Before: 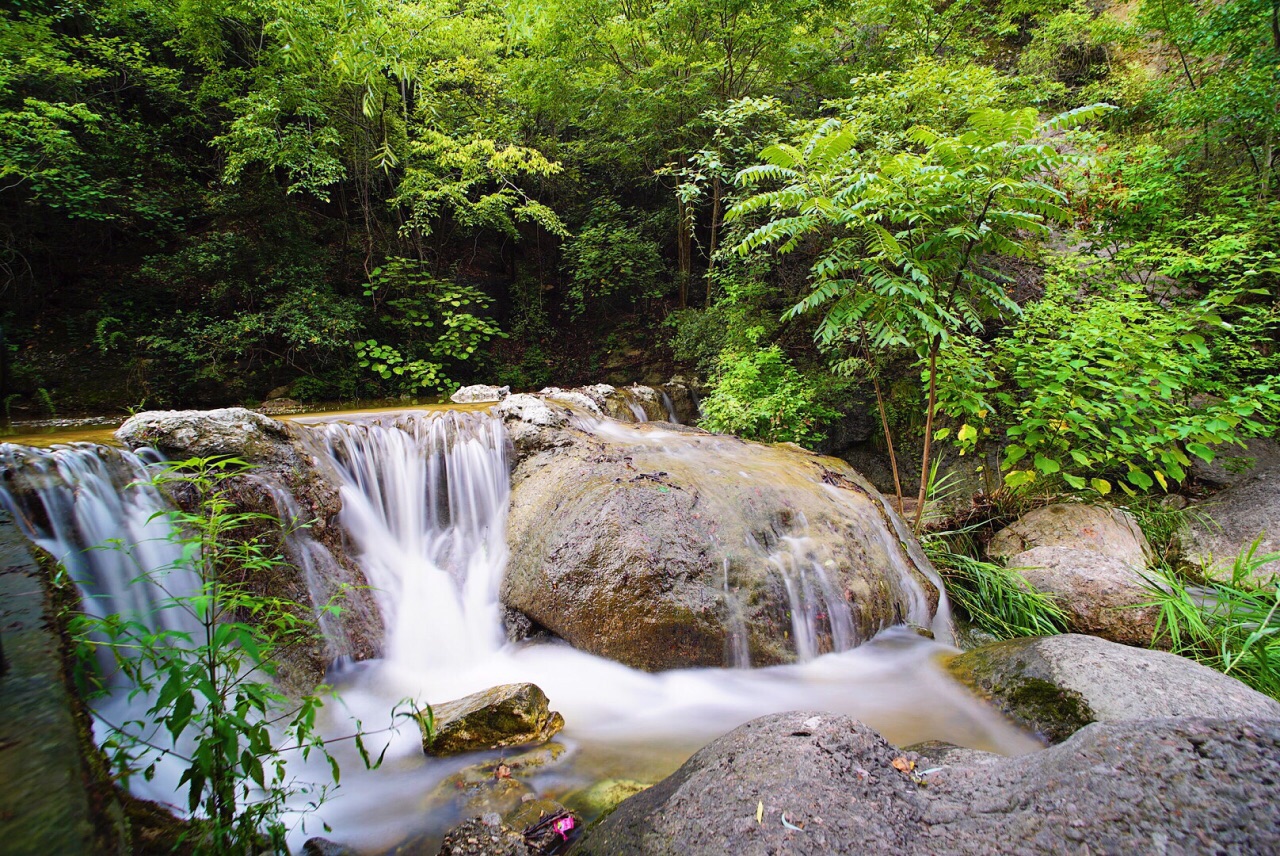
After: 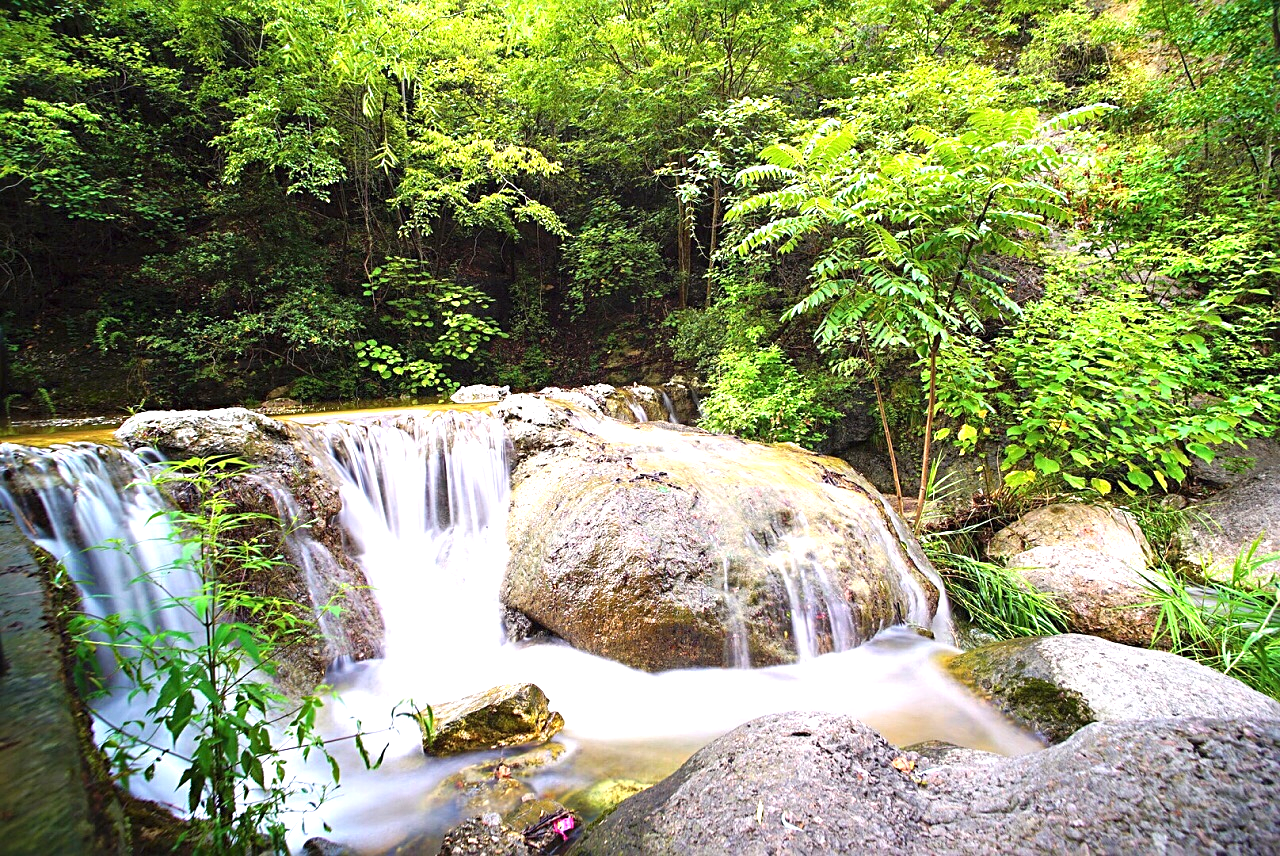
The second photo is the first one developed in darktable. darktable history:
vignetting: fall-off start 97.23%, saturation -0.024, center (-0.033, -0.042), width/height ratio 1.179, unbound false
exposure: exposure 1 EV, compensate highlight preservation false
sharpen: radius 2.529, amount 0.323
